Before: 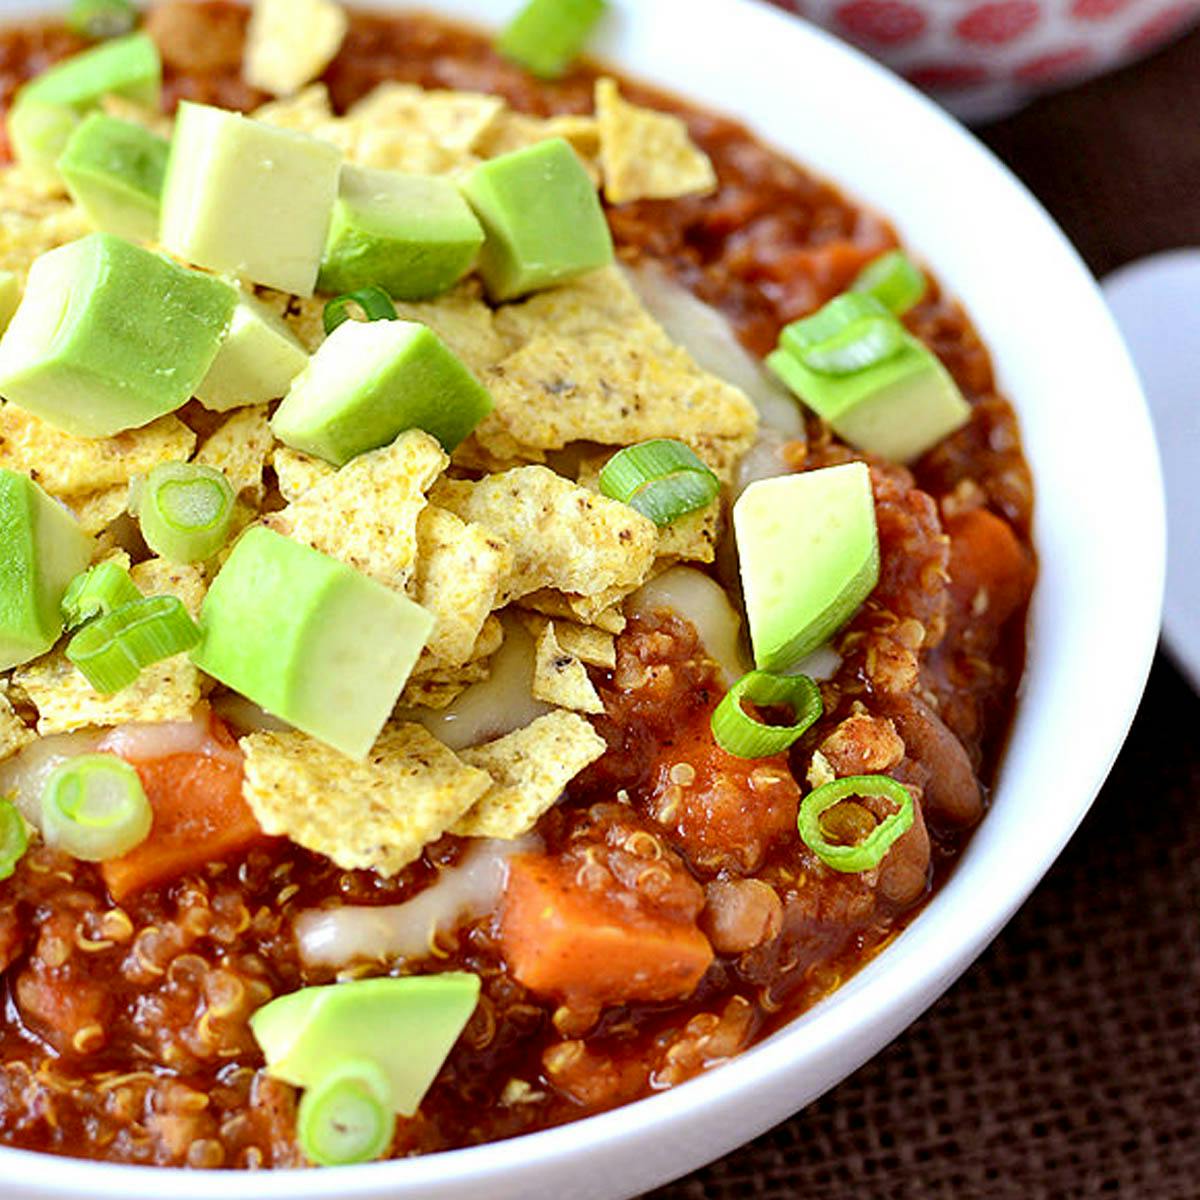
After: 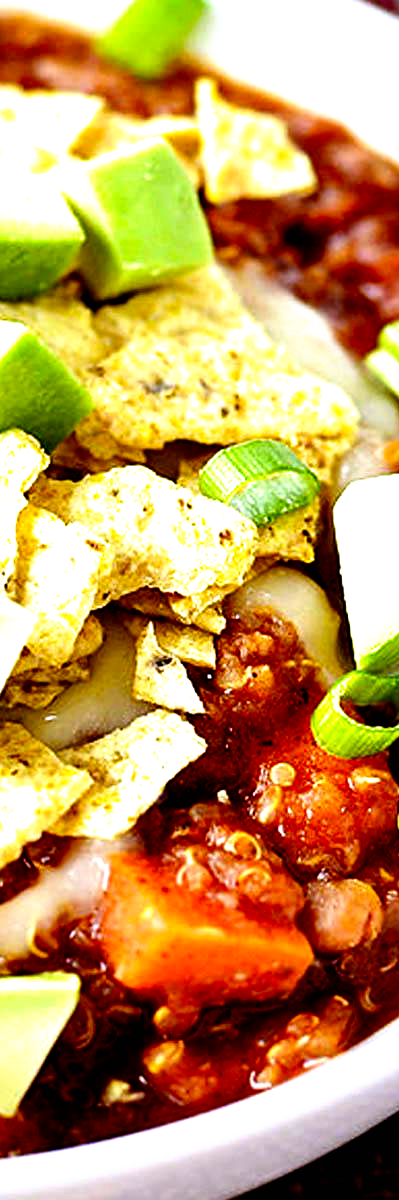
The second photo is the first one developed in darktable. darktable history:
crop: left 33.36%, right 33.36%
filmic rgb: black relative exposure -8.2 EV, white relative exposure 2.2 EV, threshold 3 EV, hardness 7.11, latitude 85.74%, contrast 1.696, highlights saturation mix -4%, shadows ↔ highlights balance -2.69%, preserve chrominance no, color science v5 (2021), contrast in shadows safe, contrast in highlights safe, enable highlight reconstruction true
